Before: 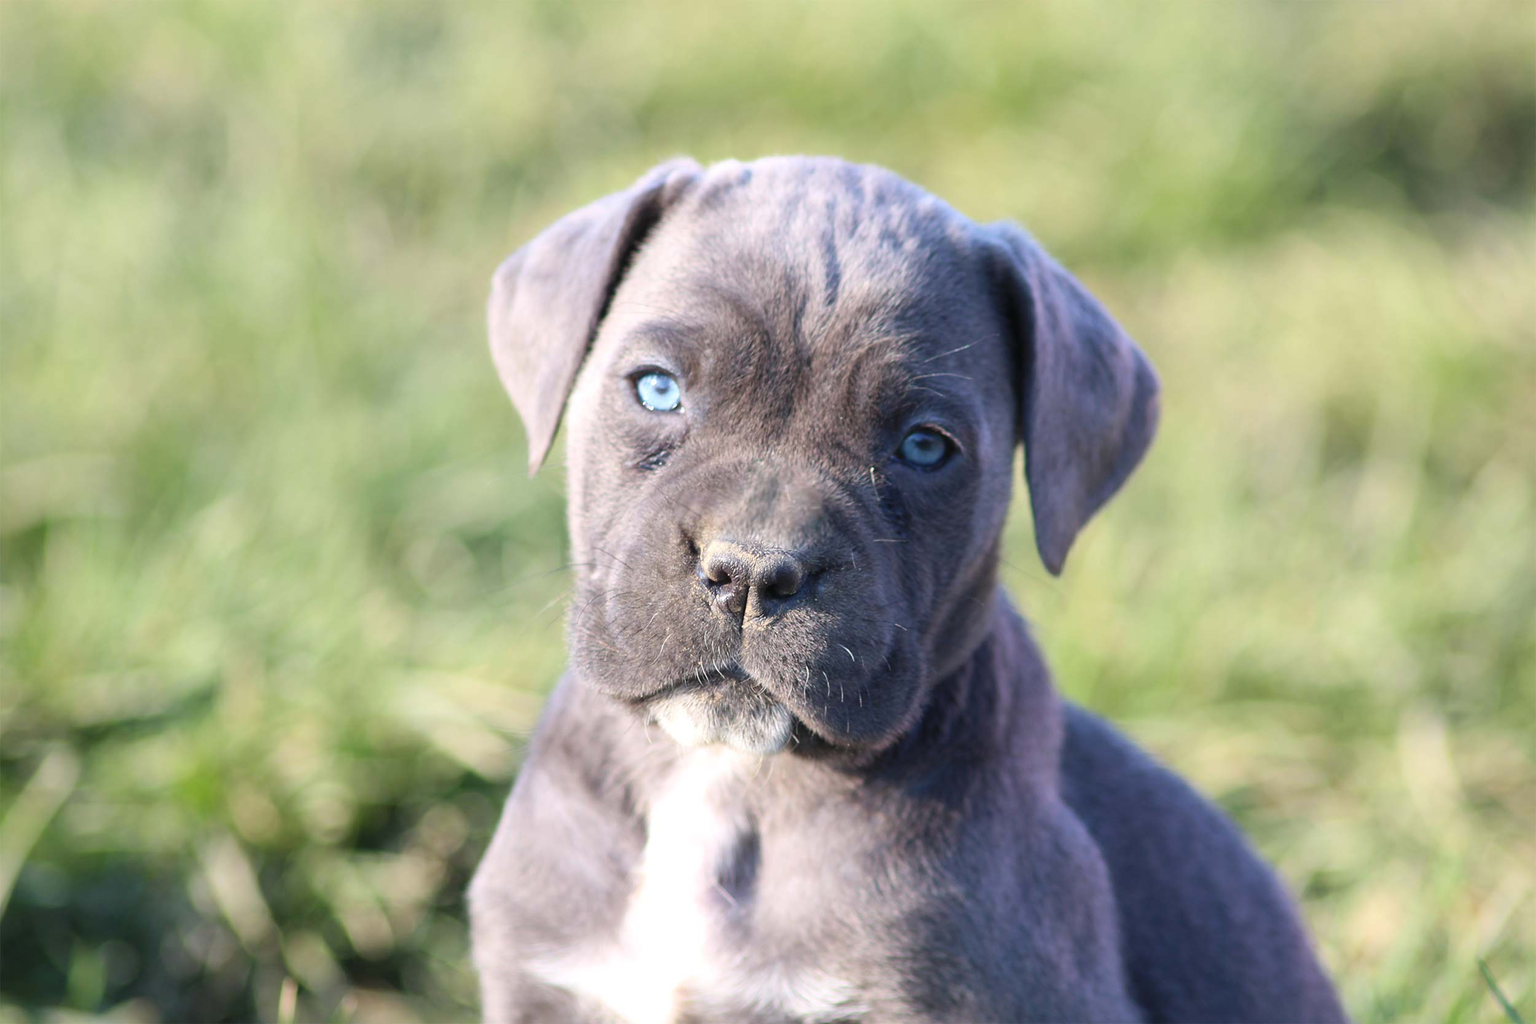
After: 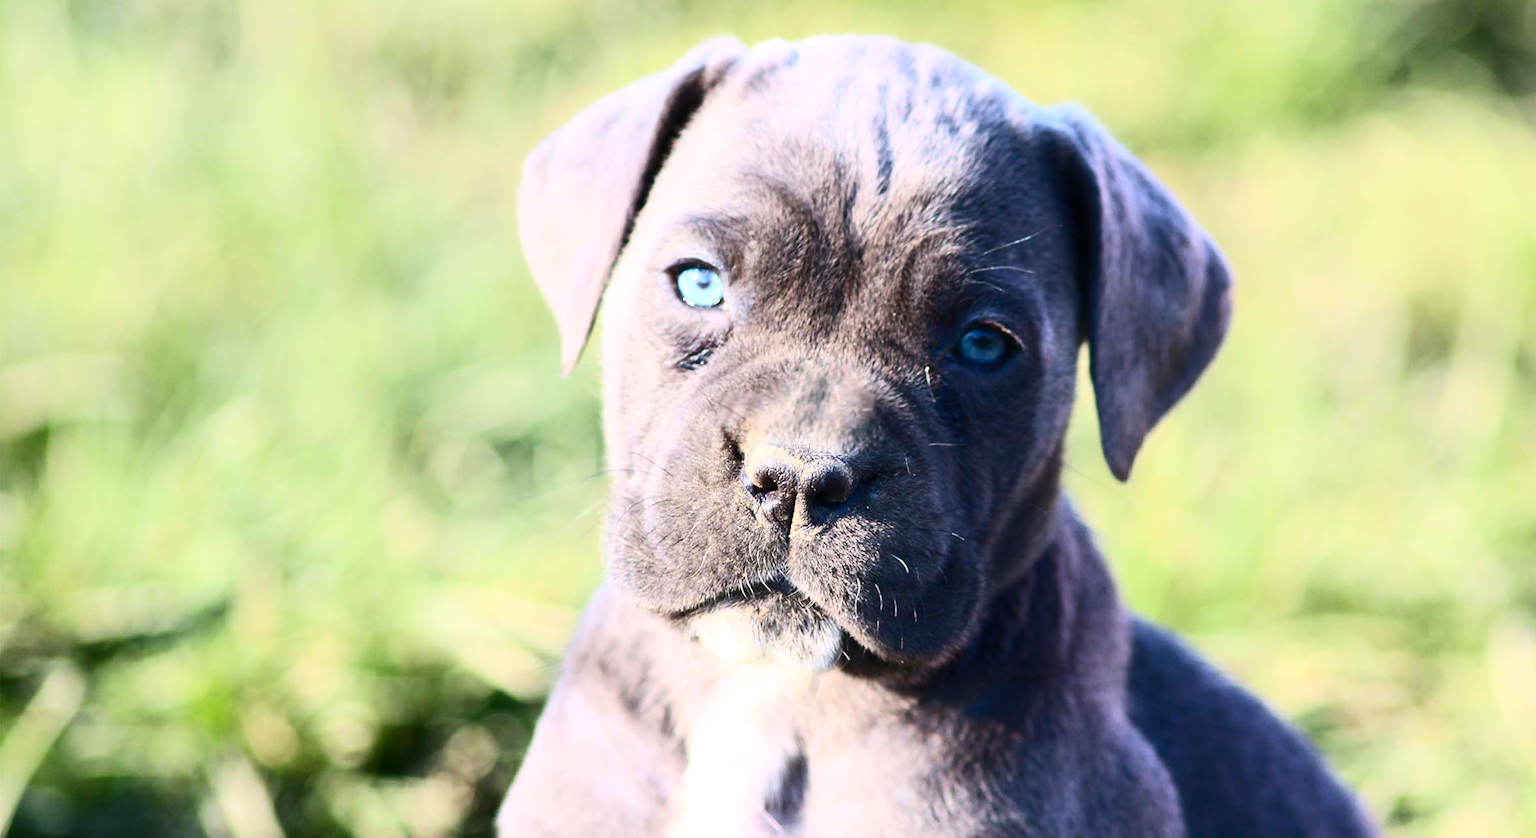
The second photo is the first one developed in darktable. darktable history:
crop and rotate: angle 0.06°, top 11.983%, right 5.819%, bottom 10.884%
contrast brightness saturation: contrast 0.41, brightness 0.049, saturation 0.246
